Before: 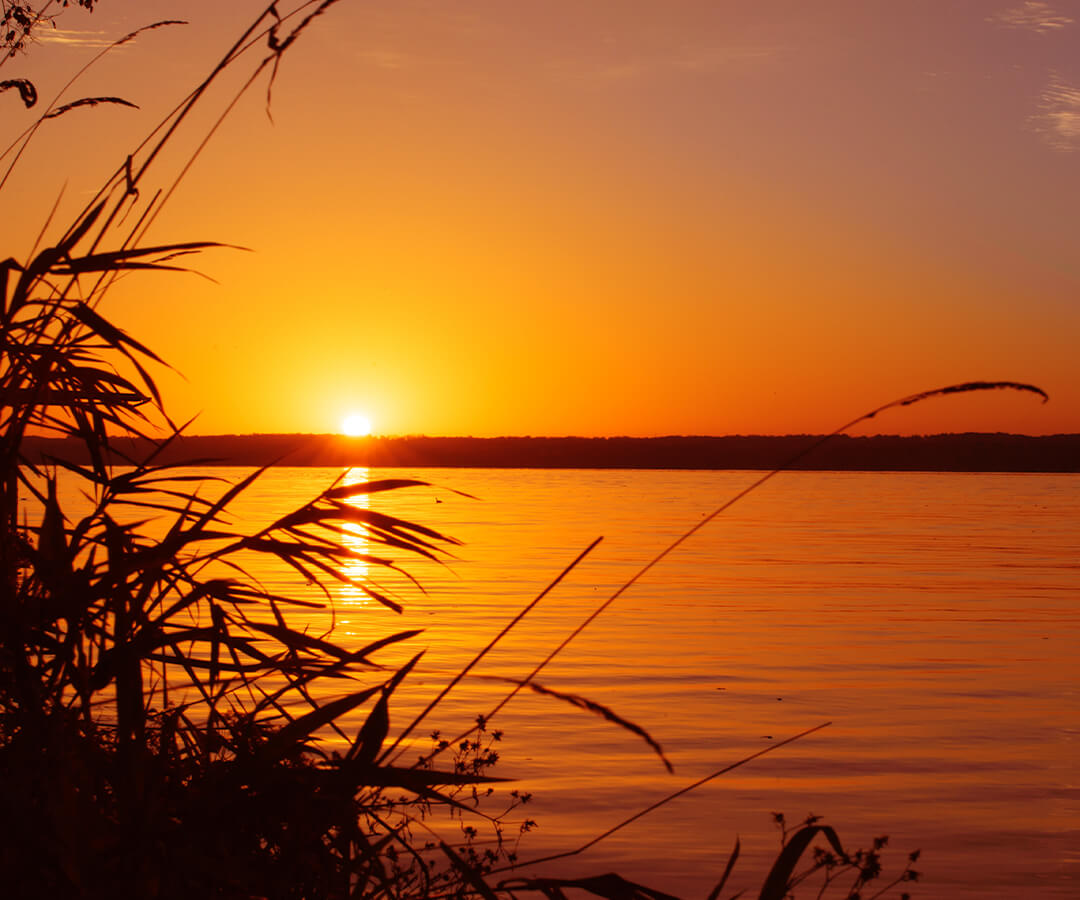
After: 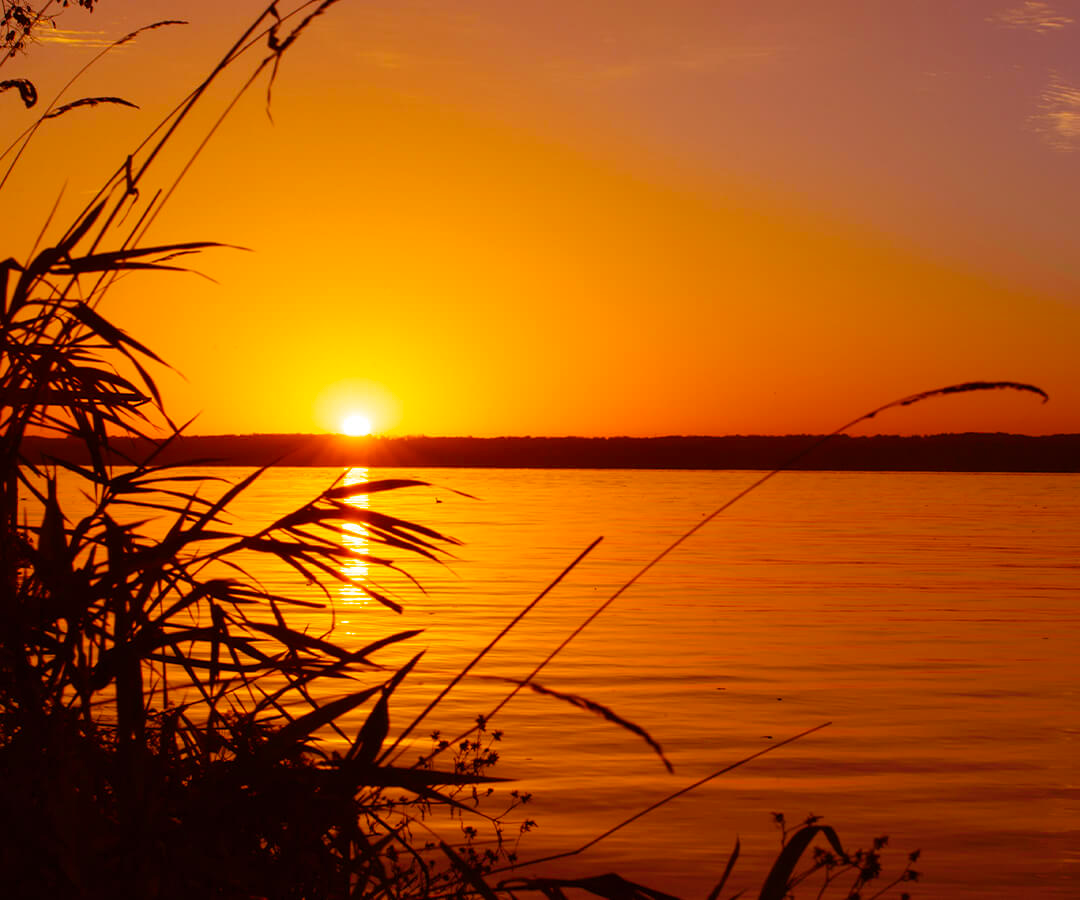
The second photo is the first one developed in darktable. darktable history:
color balance rgb: perceptual saturation grading › global saturation 25%, global vibrance 20%
tone equalizer: on, module defaults
